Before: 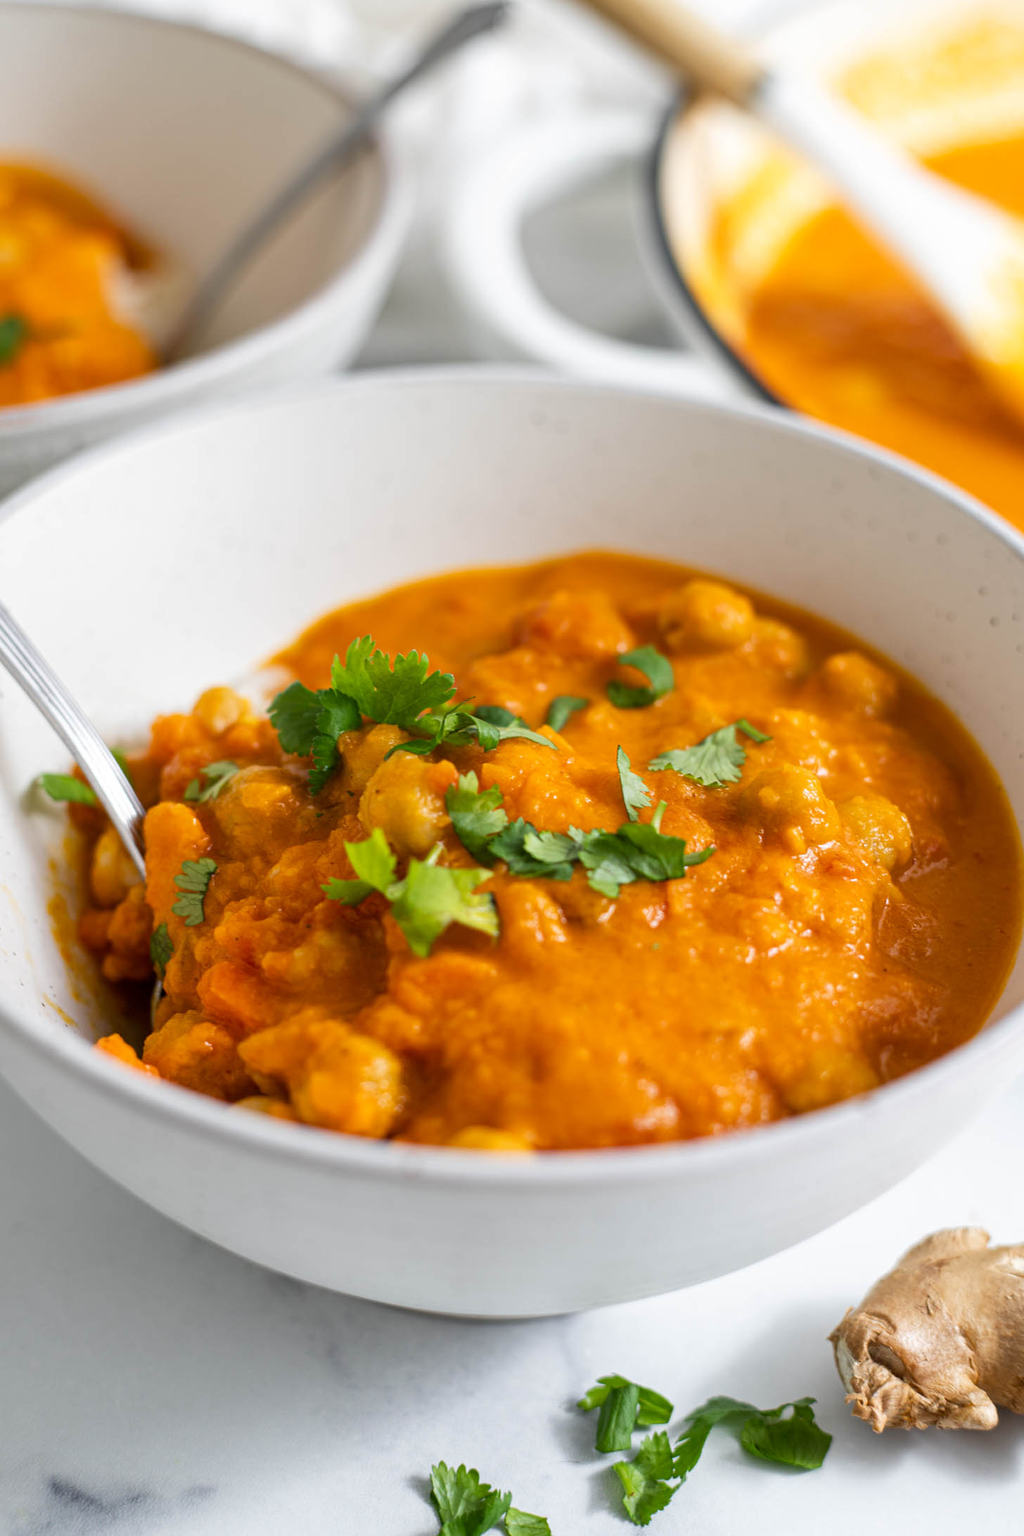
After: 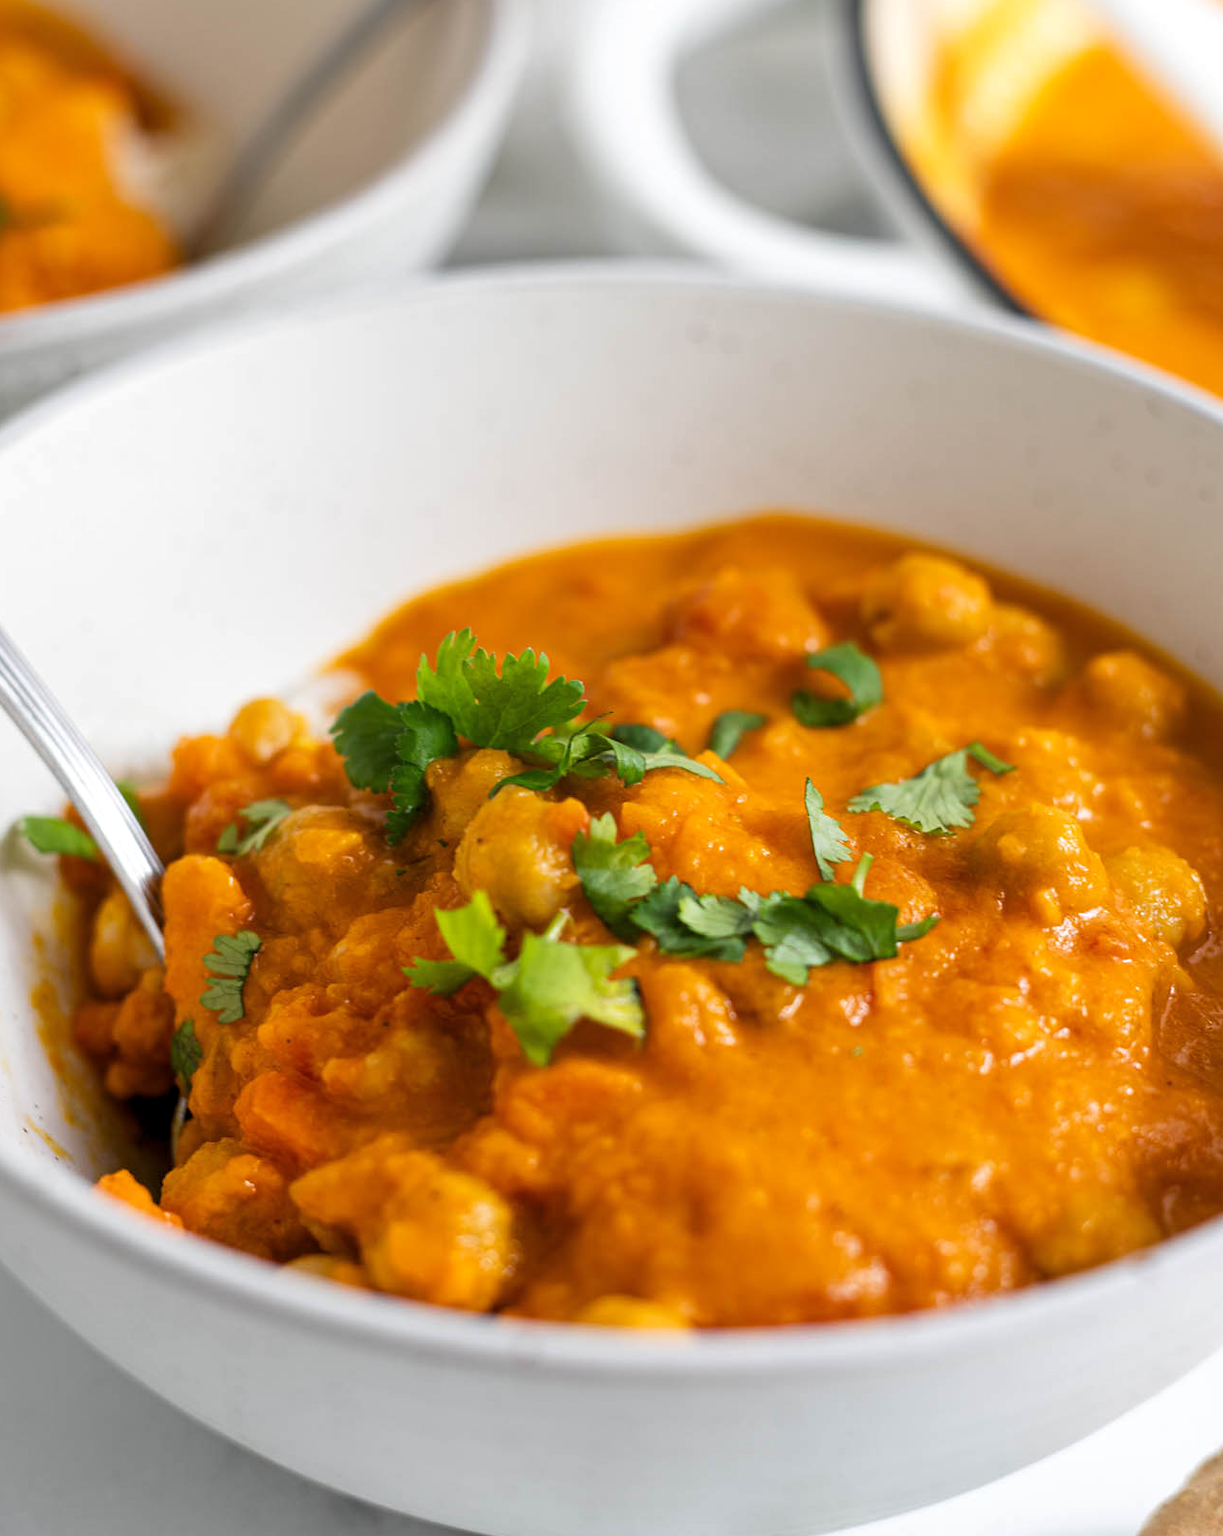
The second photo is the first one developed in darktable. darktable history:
crop and rotate: left 2.425%, top 11.305%, right 9.6%, bottom 15.08%
exposure: compensate highlight preservation false
levels: levels [0.026, 0.507, 0.987]
